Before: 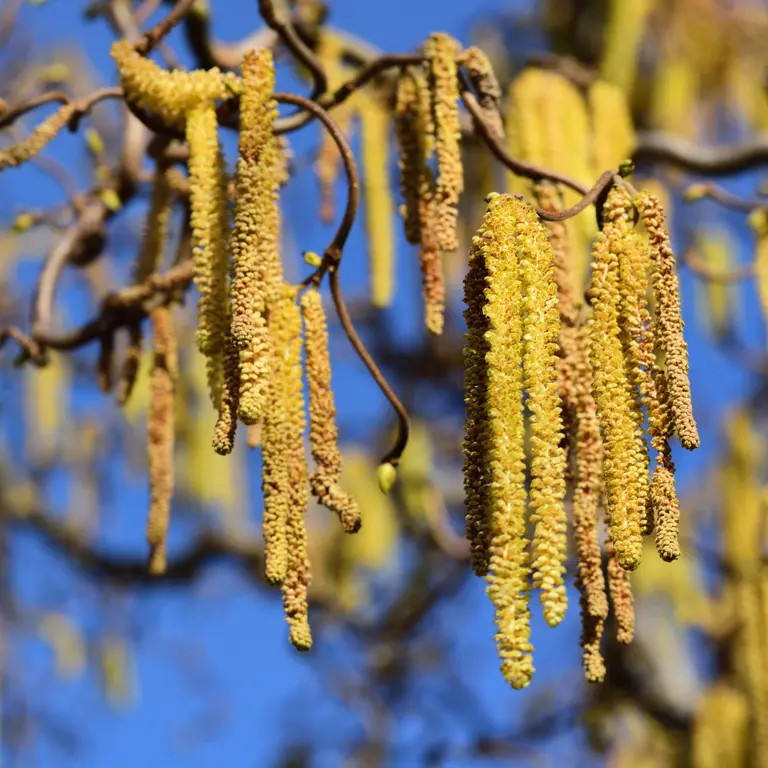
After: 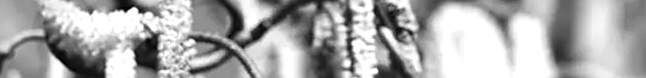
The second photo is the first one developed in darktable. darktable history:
exposure: exposure 0.7 EV, compensate highlight preservation false
contrast brightness saturation: saturation -1
rotate and perspective: lens shift (horizontal) -0.055, automatic cropping off
sharpen: on, module defaults
crop and rotate: left 9.644%, top 9.491%, right 6.021%, bottom 80.509%
white balance: red 1.123, blue 0.83
shadows and highlights: shadows 32, highlights -32, soften with gaussian
